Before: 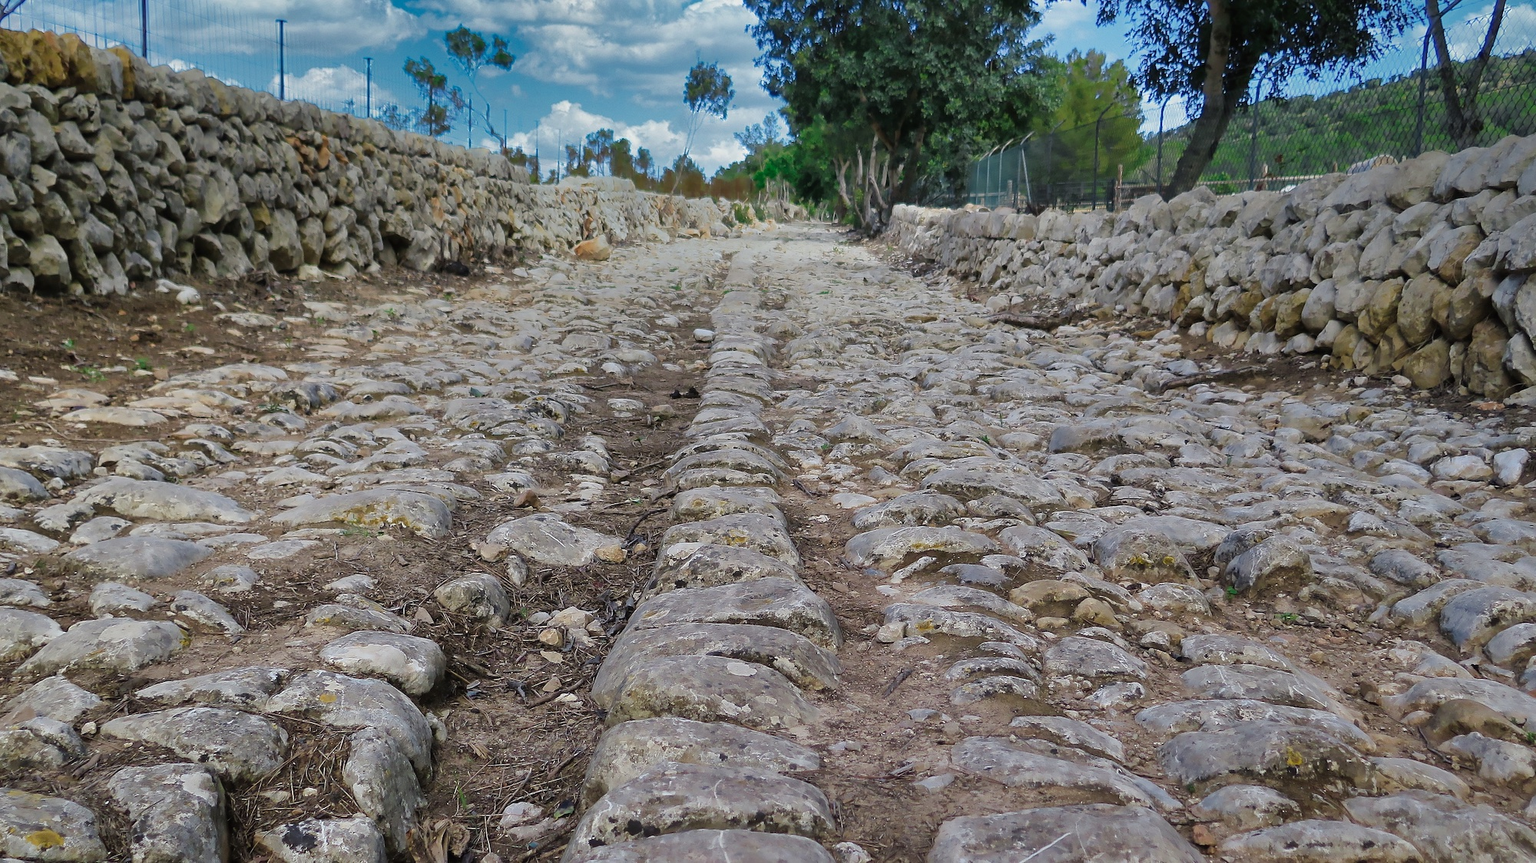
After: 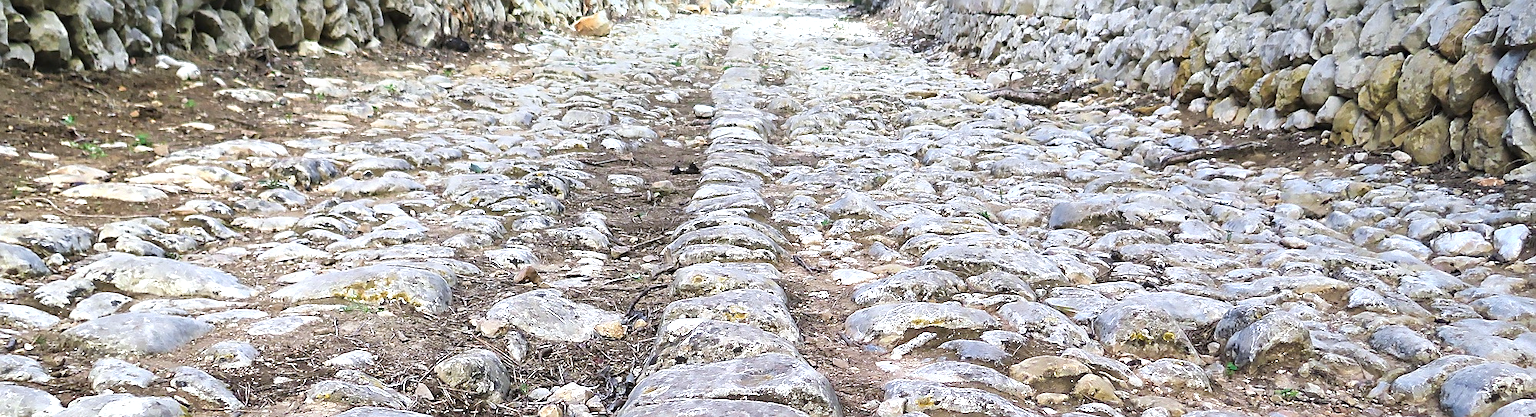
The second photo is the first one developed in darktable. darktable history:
crop and rotate: top 26.056%, bottom 25.543%
exposure: black level correction 0, exposure 1.2 EV, compensate exposure bias true, compensate highlight preservation false
sharpen: on, module defaults
white balance: red 0.976, blue 1.04
